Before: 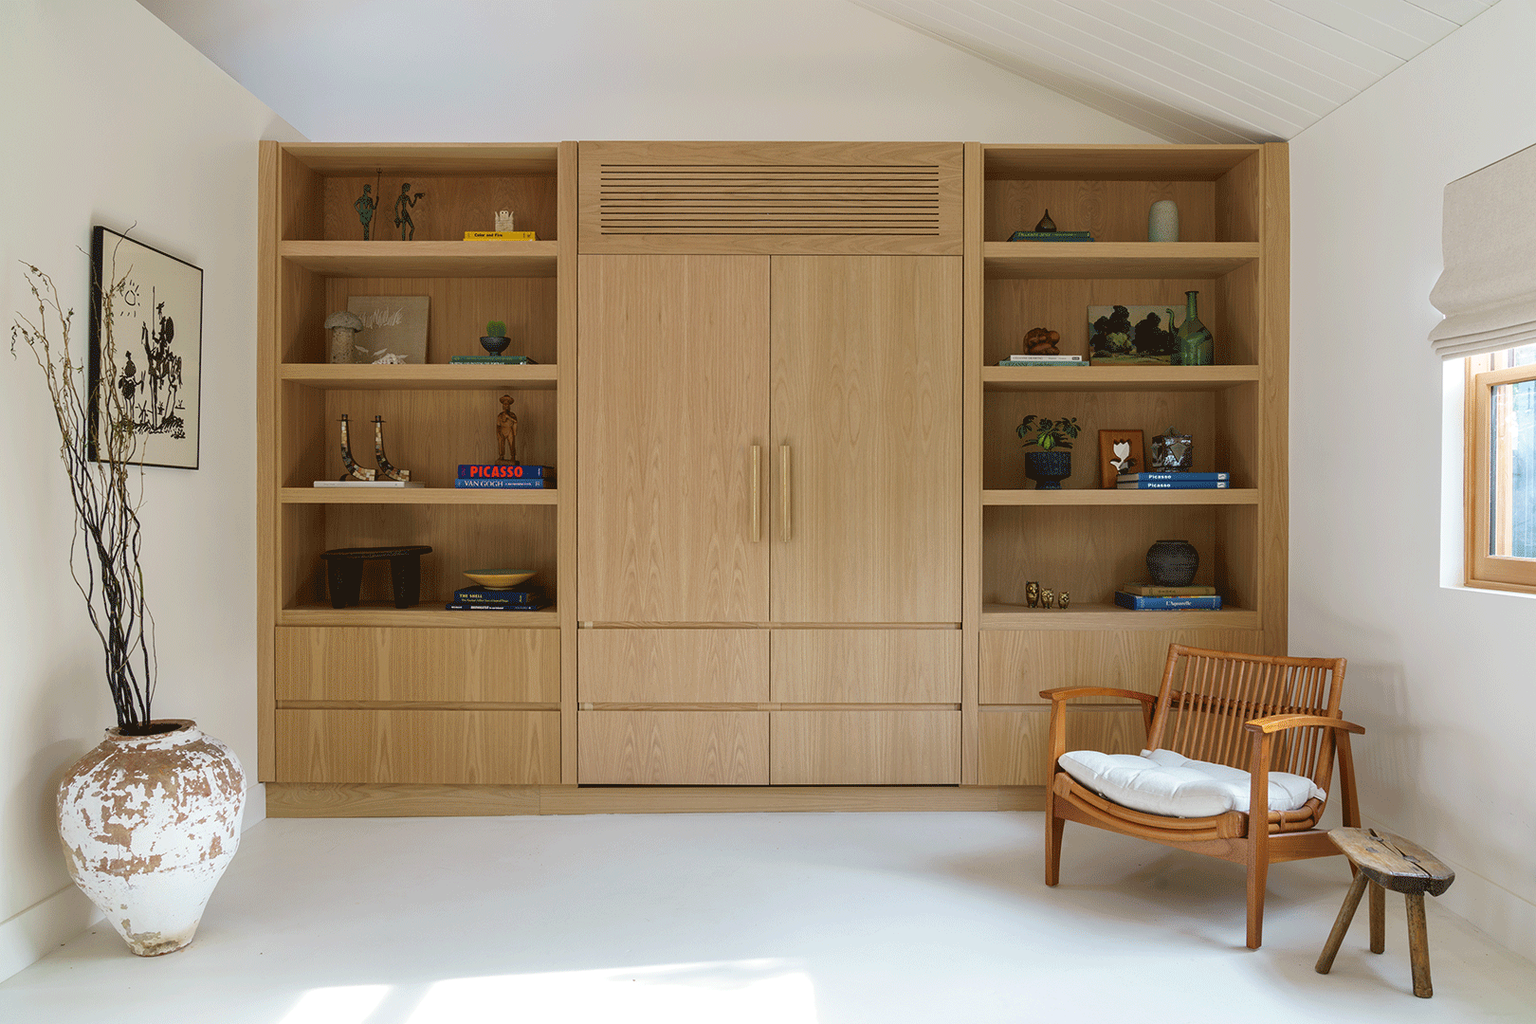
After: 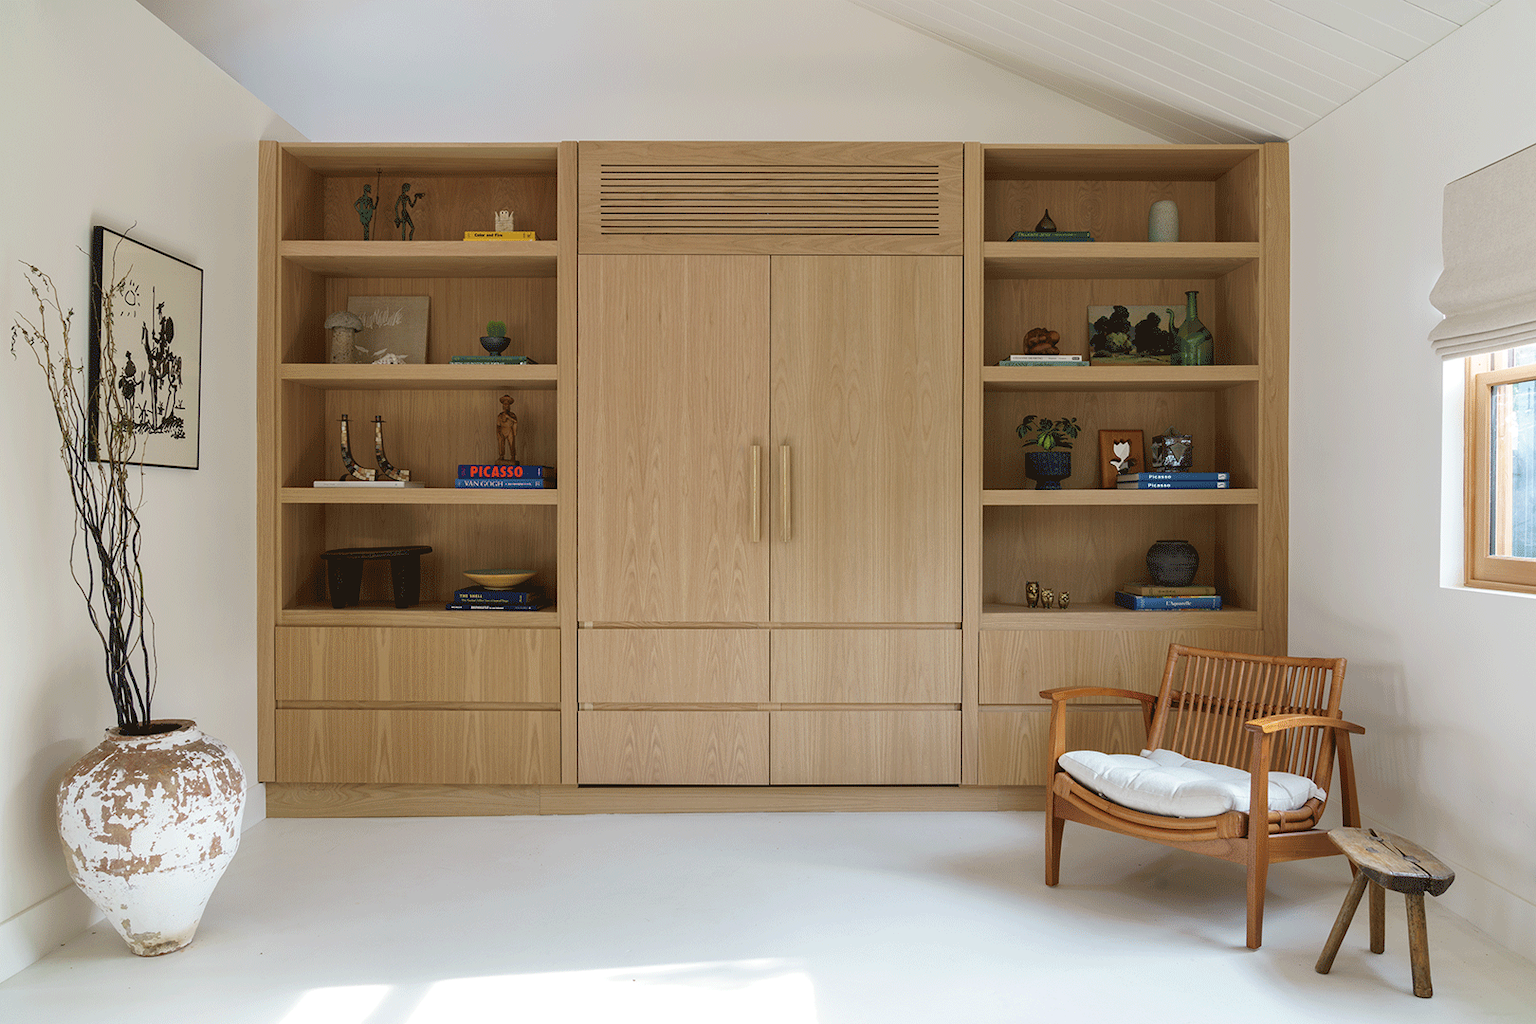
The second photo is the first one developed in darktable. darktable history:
contrast brightness saturation: saturation -0.09
